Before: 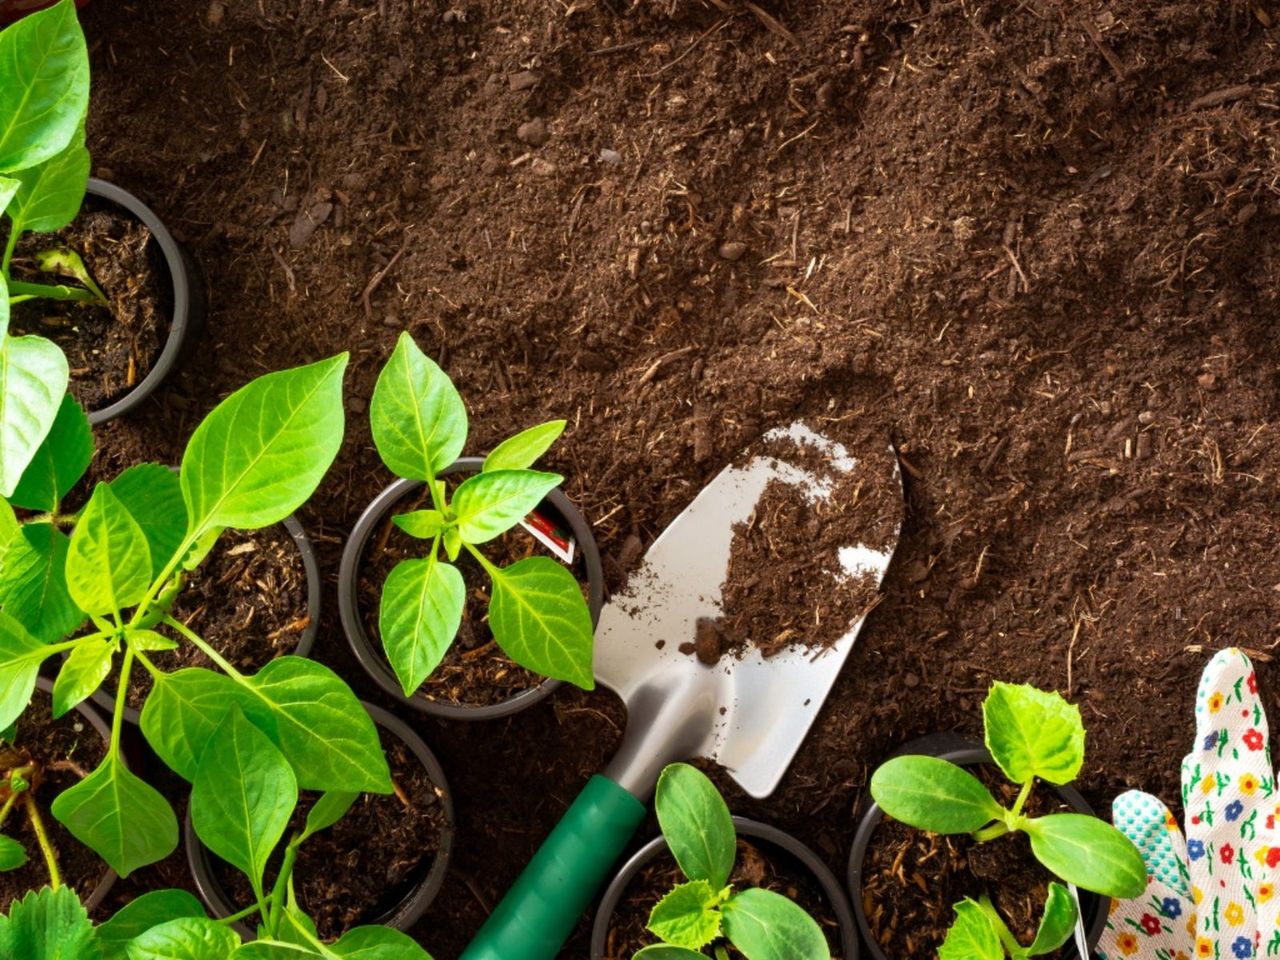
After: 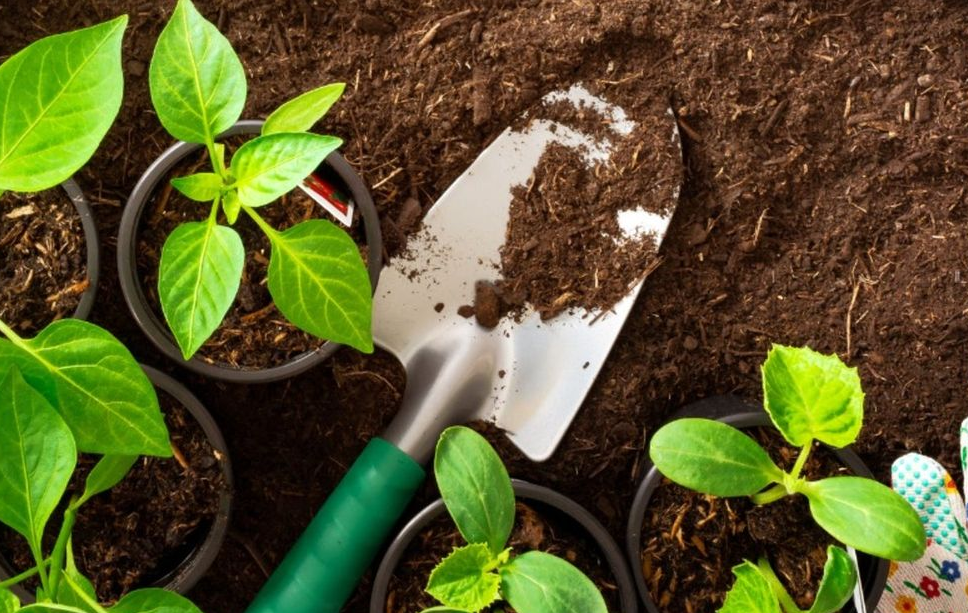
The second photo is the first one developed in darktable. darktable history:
crop and rotate: left 17.299%, top 35.115%, right 7.015%, bottom 1.024%
tone equalizer: on, module defaults
color balance: mode lift, gamma, gain (sRGB)
